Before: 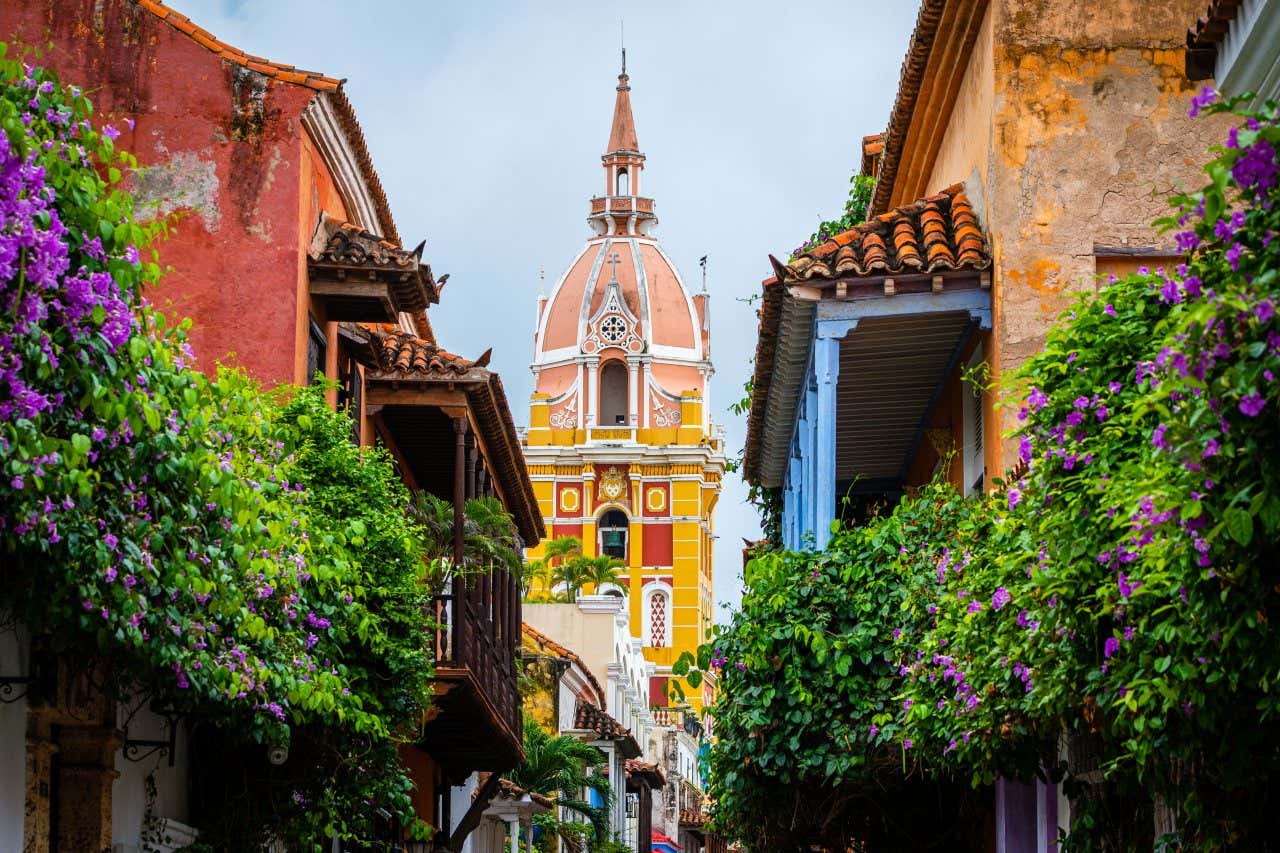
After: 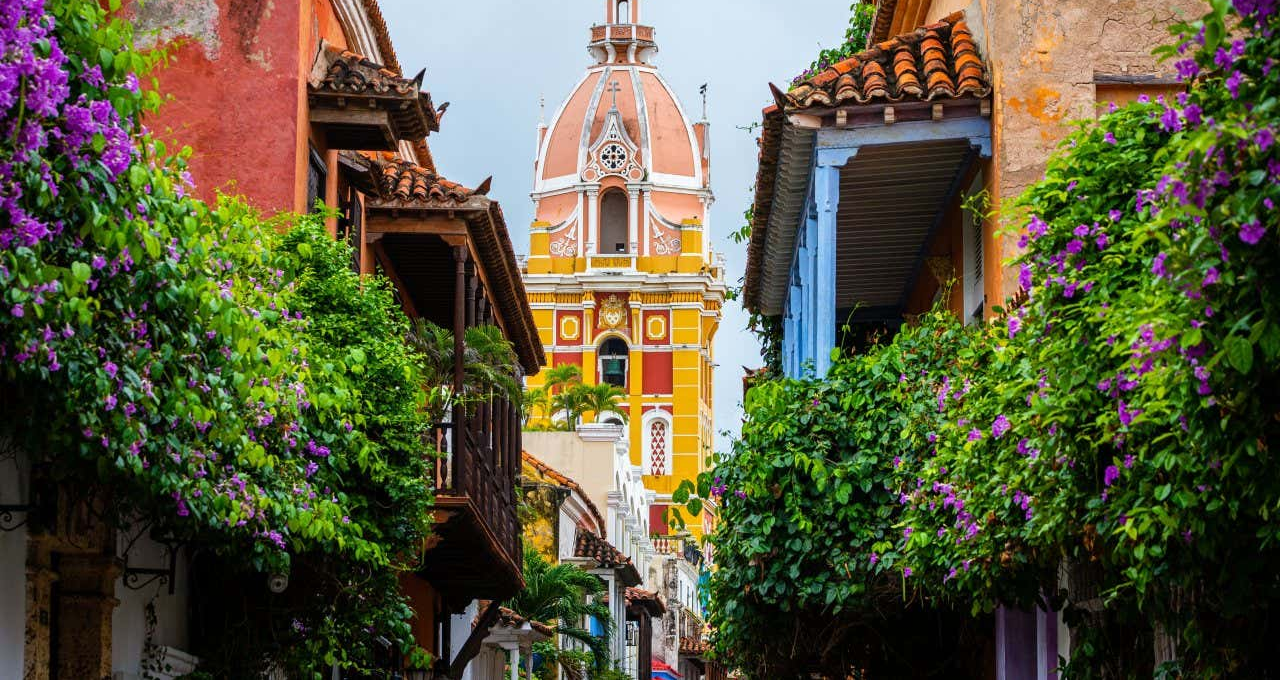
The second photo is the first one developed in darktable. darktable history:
crop and rotate: top 20.216%
